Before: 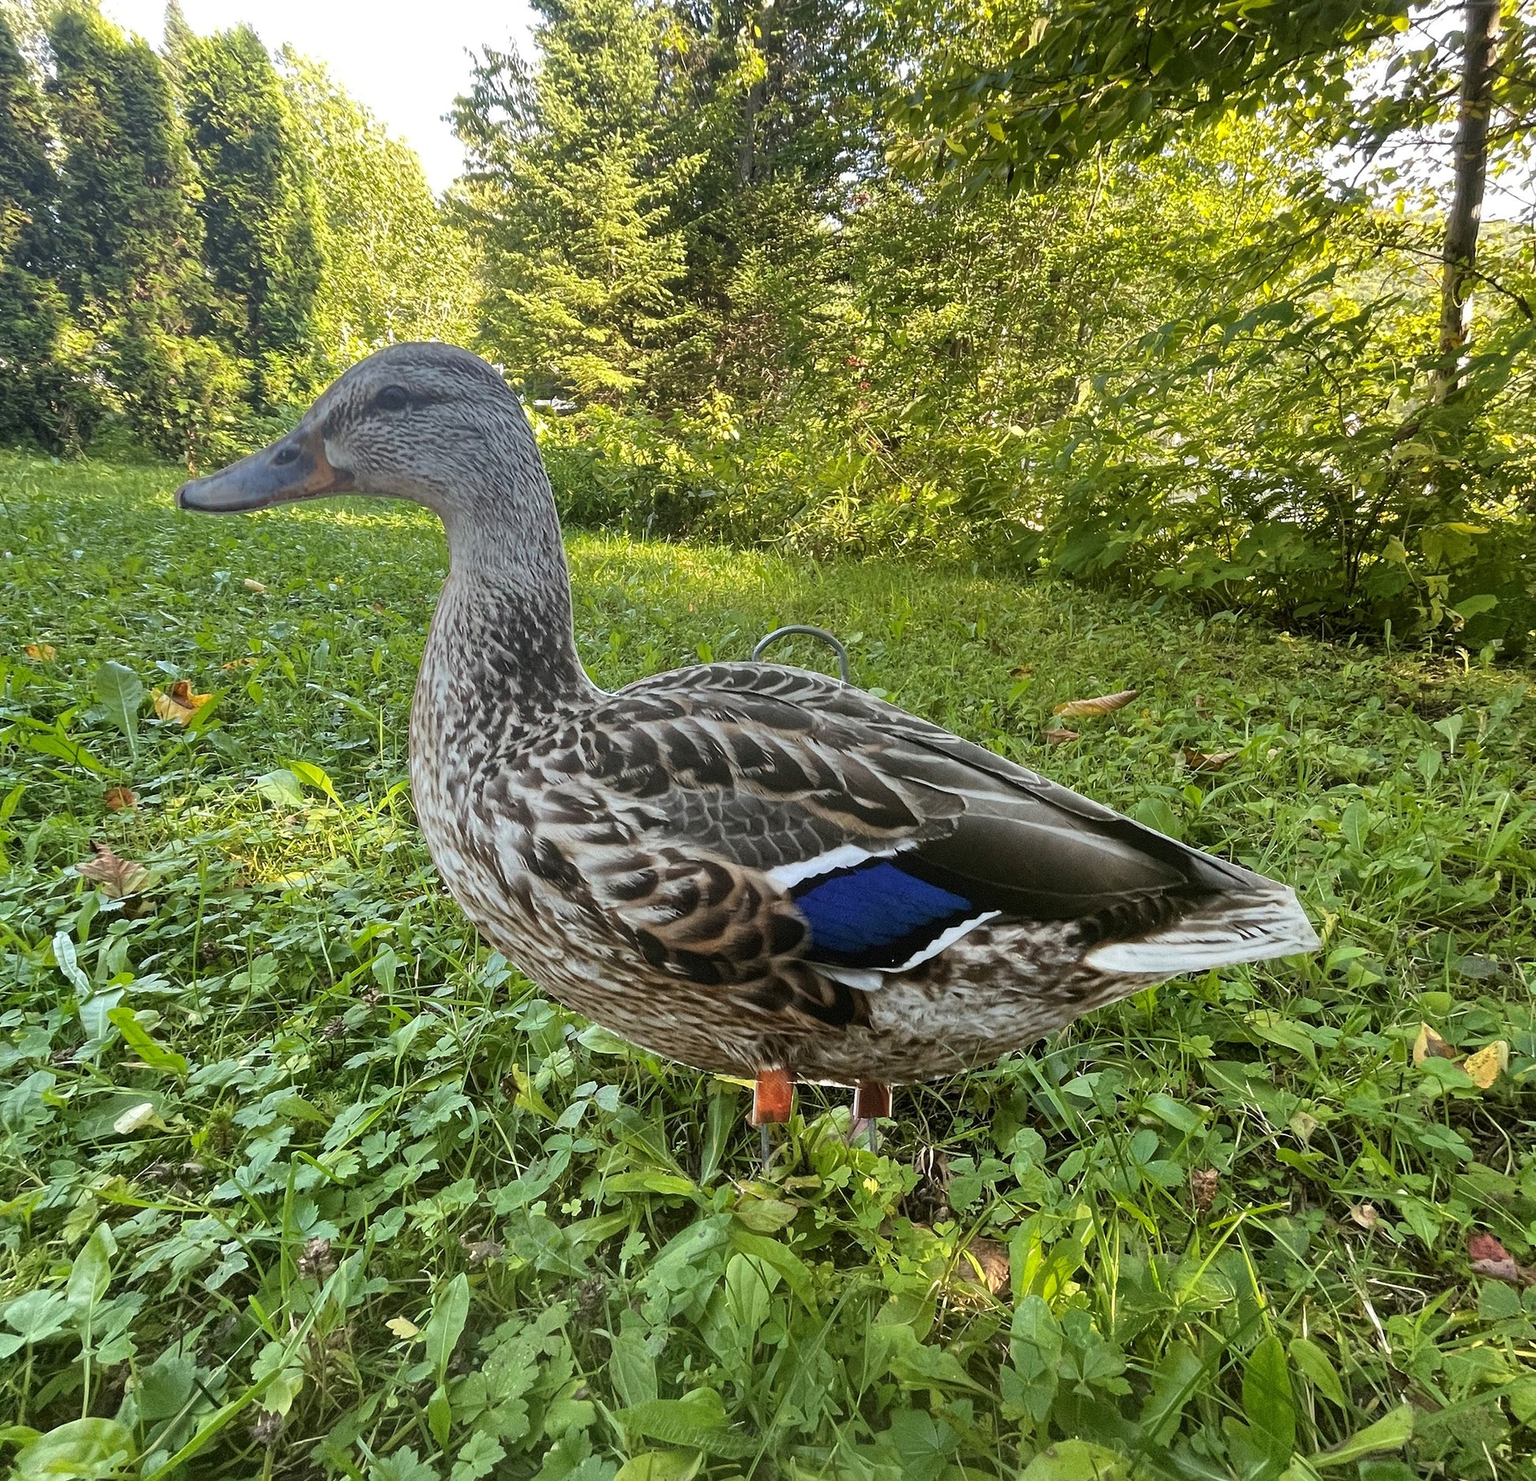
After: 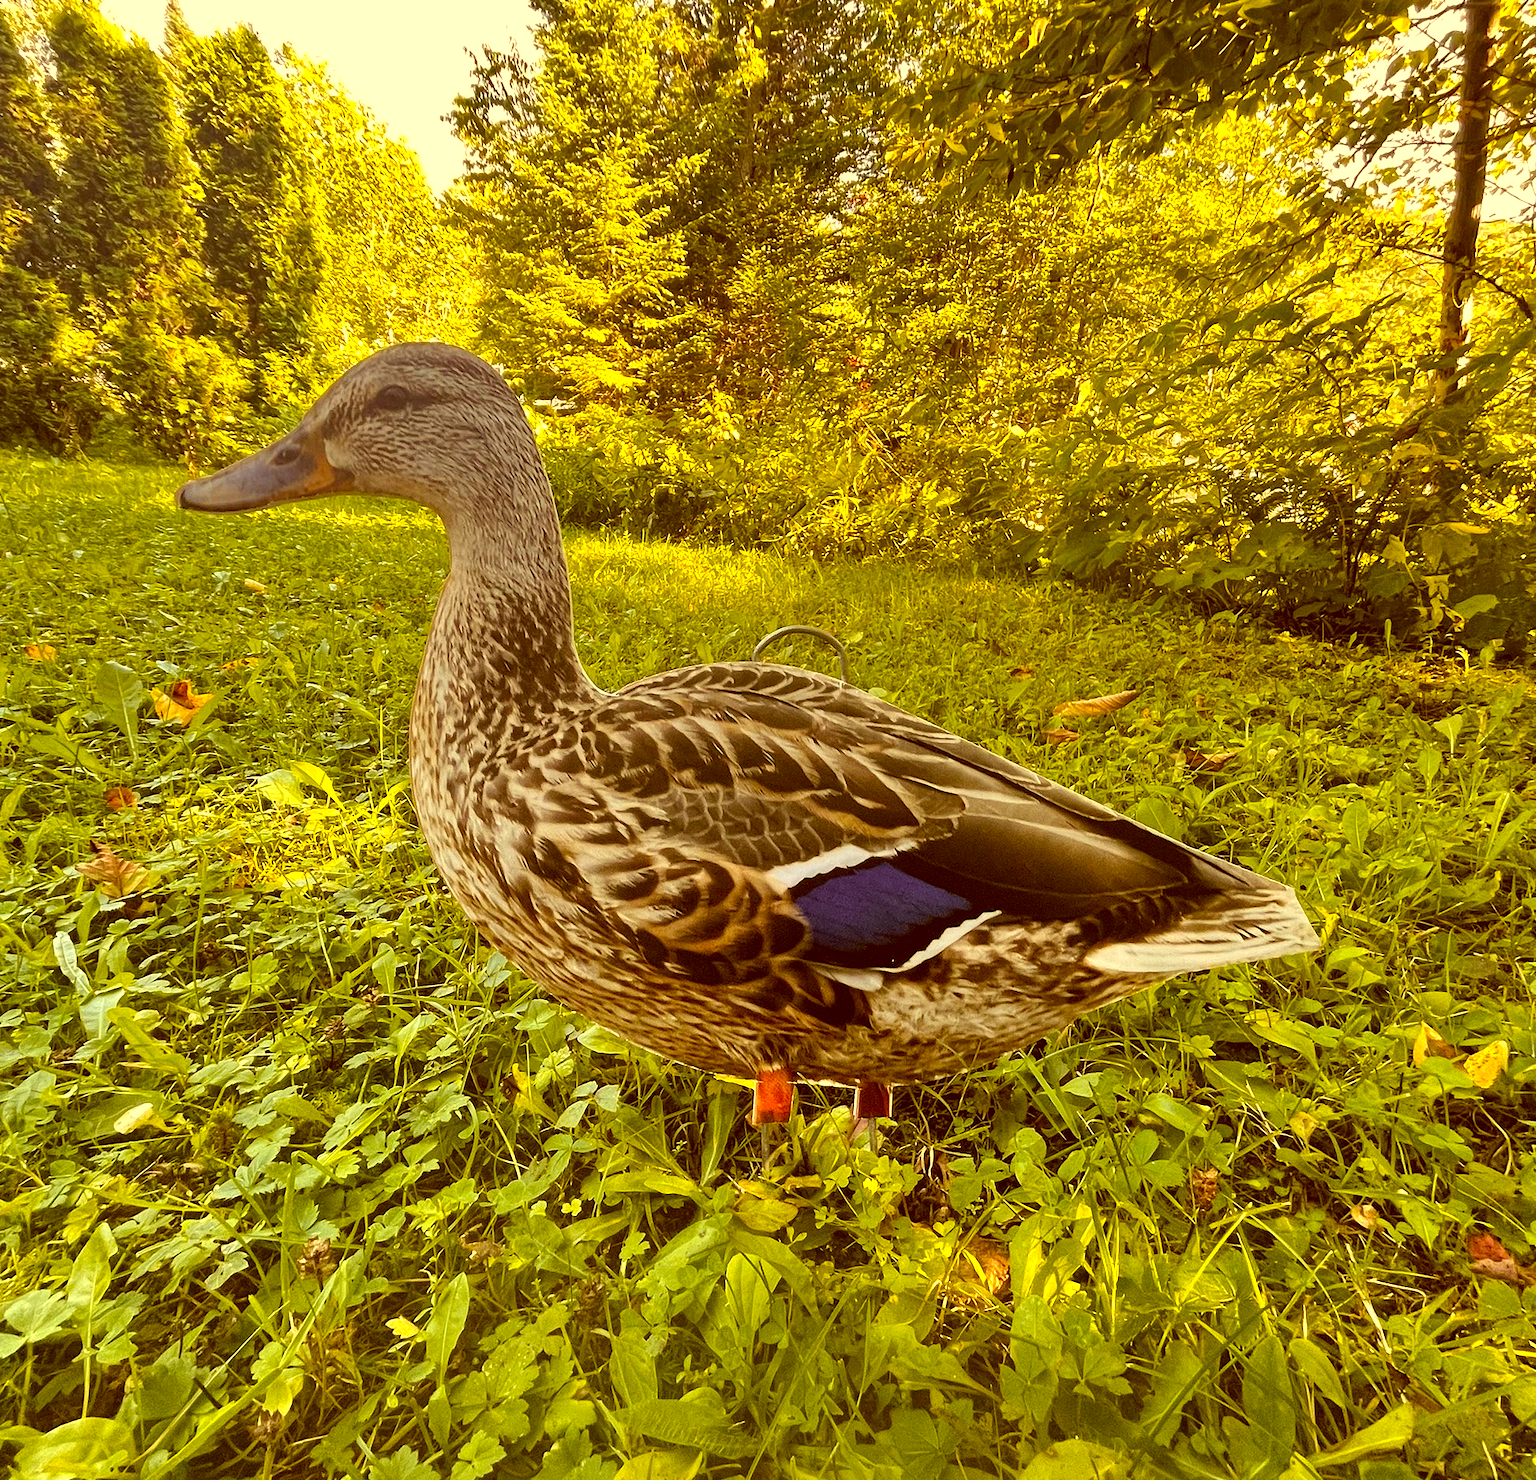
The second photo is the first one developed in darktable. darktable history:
shadows and highlights: low approximation 0.01, soften with gaussian
color correction: highlights a* 1.12, highlights b* 24.26, shadows a* 15.58, shadows b* 24.26
color zones: curves: ch0 [(0, 0.511) (0.143, 0.531) (0.286, 0.56) (0.429, 0.5) (0.571, 0.5) (0.714, 0.5) (0.857, 0.5) (1, 0.5)]; ch1 [(0, 0.525) (0.143, 0.705) (0.286, 0.715) (0.429, 0.35) (0.571, 0.35) (0.714, 0.35) (0.857, 0.4) (1, 0.4)]; ch2 [(0, 0.572) (0.143, 0.512) (0.286, 0.473) (0.429, 0.45) (0.571, 0.5) (0.714, 0.5) (0.857, 0.518) (1, 0.518)]
